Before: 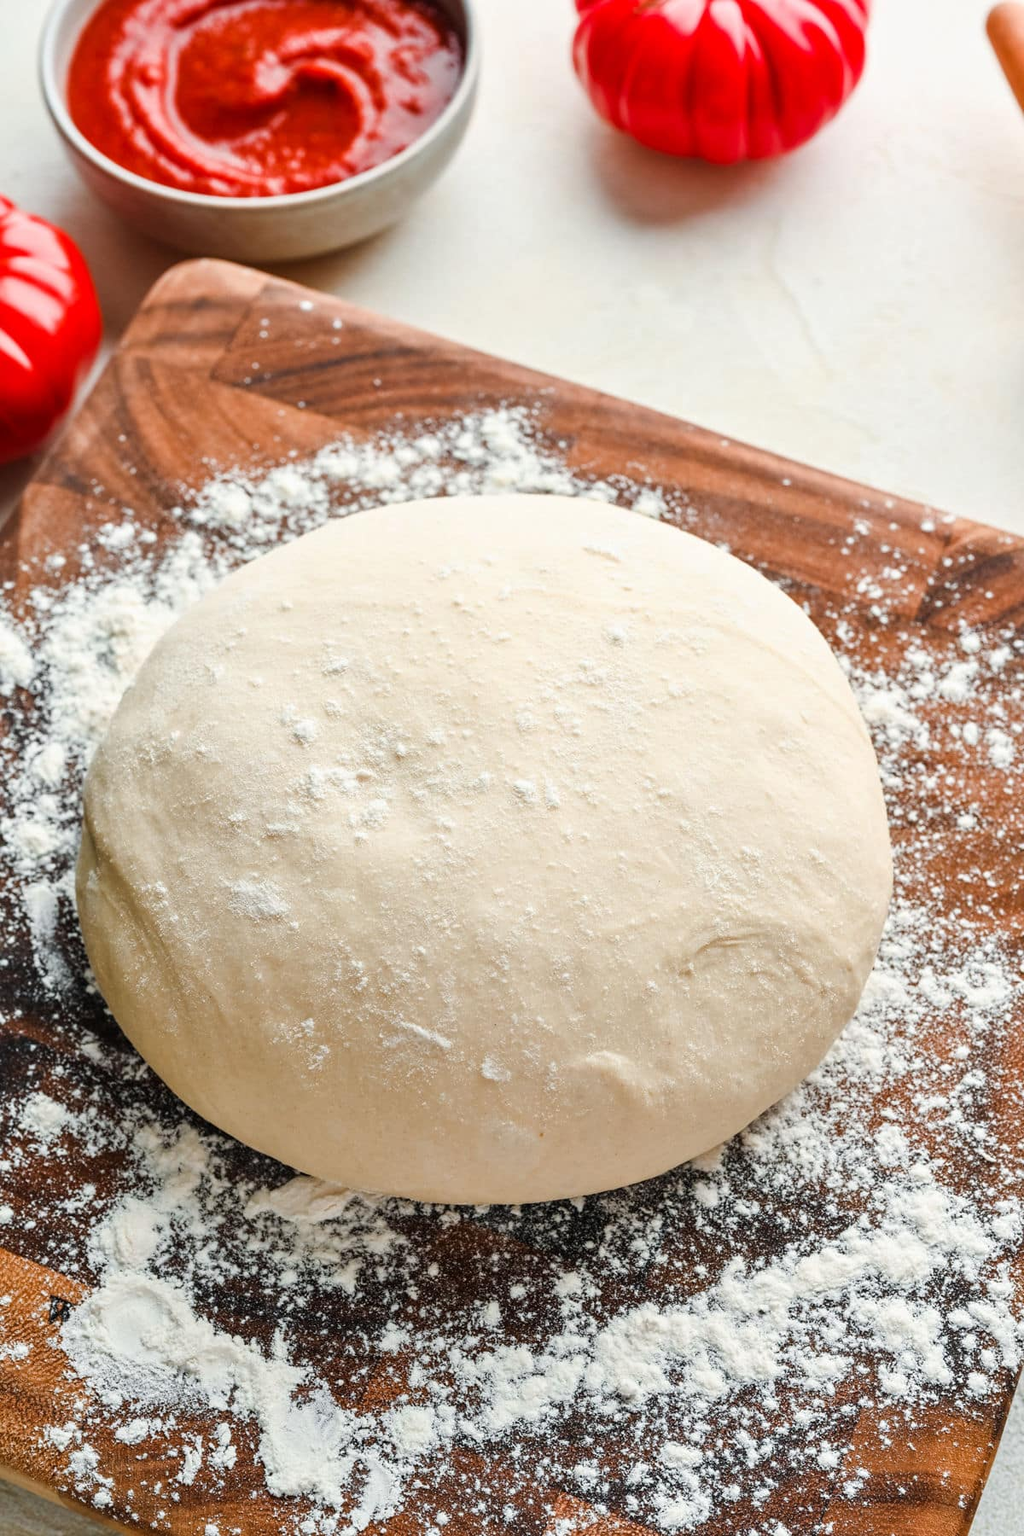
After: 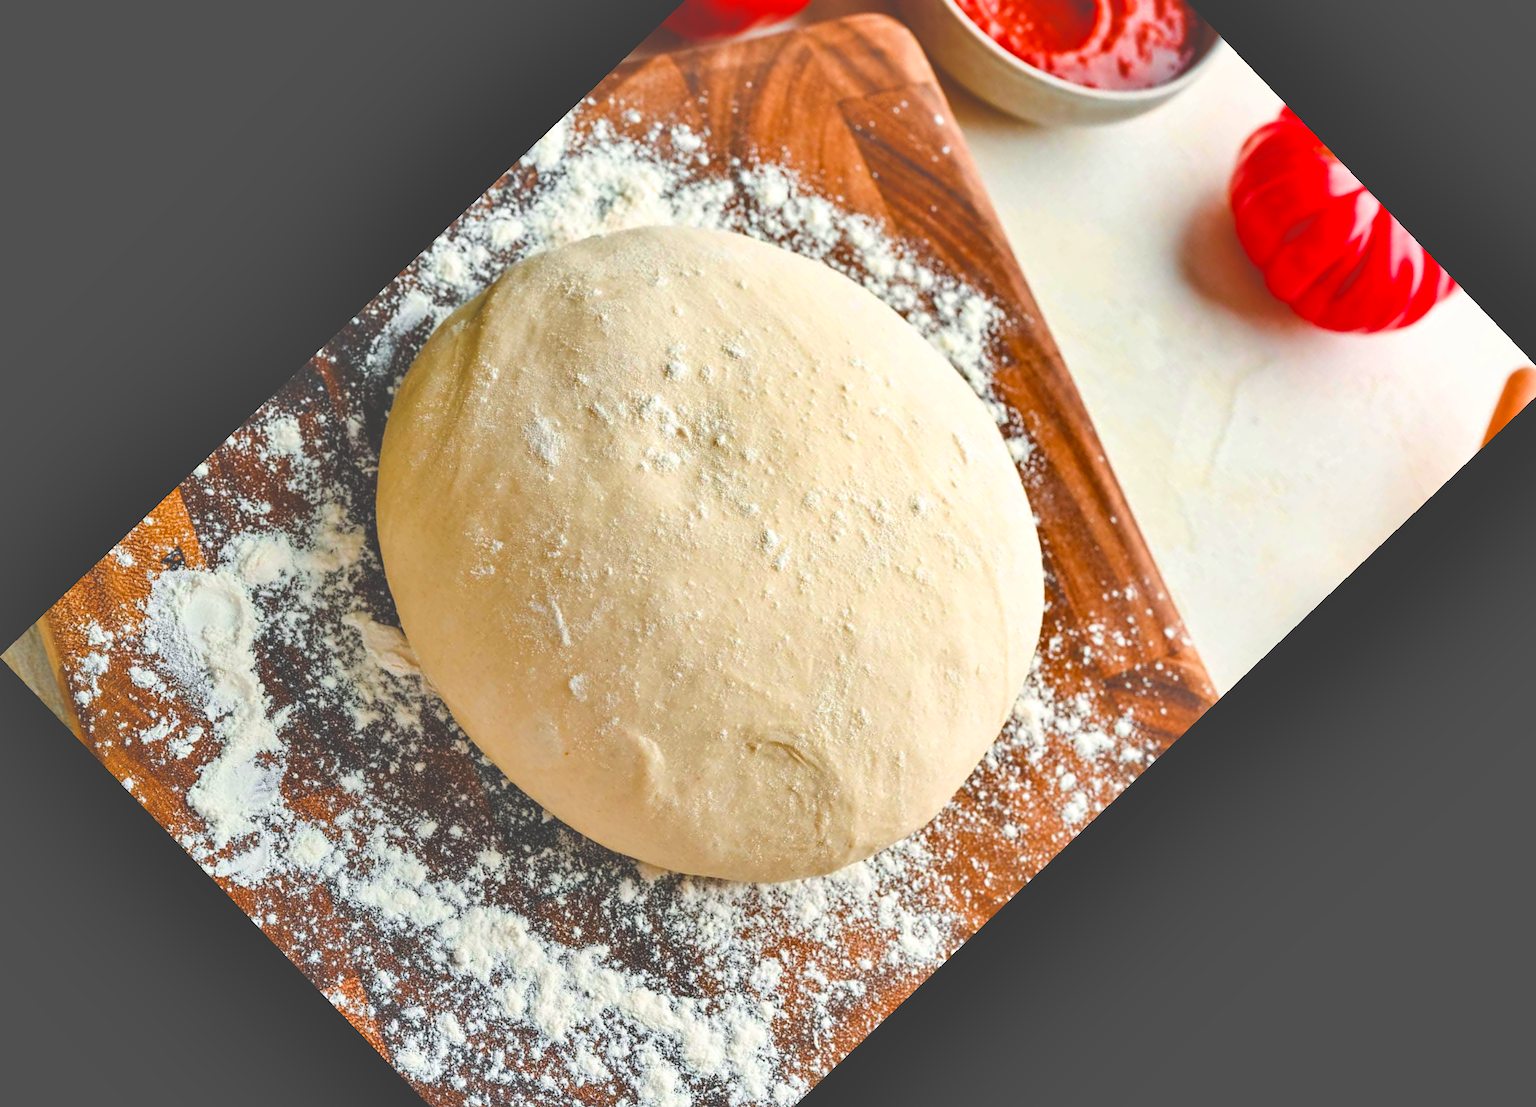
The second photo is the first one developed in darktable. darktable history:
shadows and highlights: shadows 60, soften with gaussian
velvia: strength 51%, mid-tones bias 0.51
exposure: black level correction -0.041, exposure 0.064 EV, compensate highlight preservation false
crop and rotate: angle -46.26°, top 16.234%, right 0.912%, bottom 11.704%
